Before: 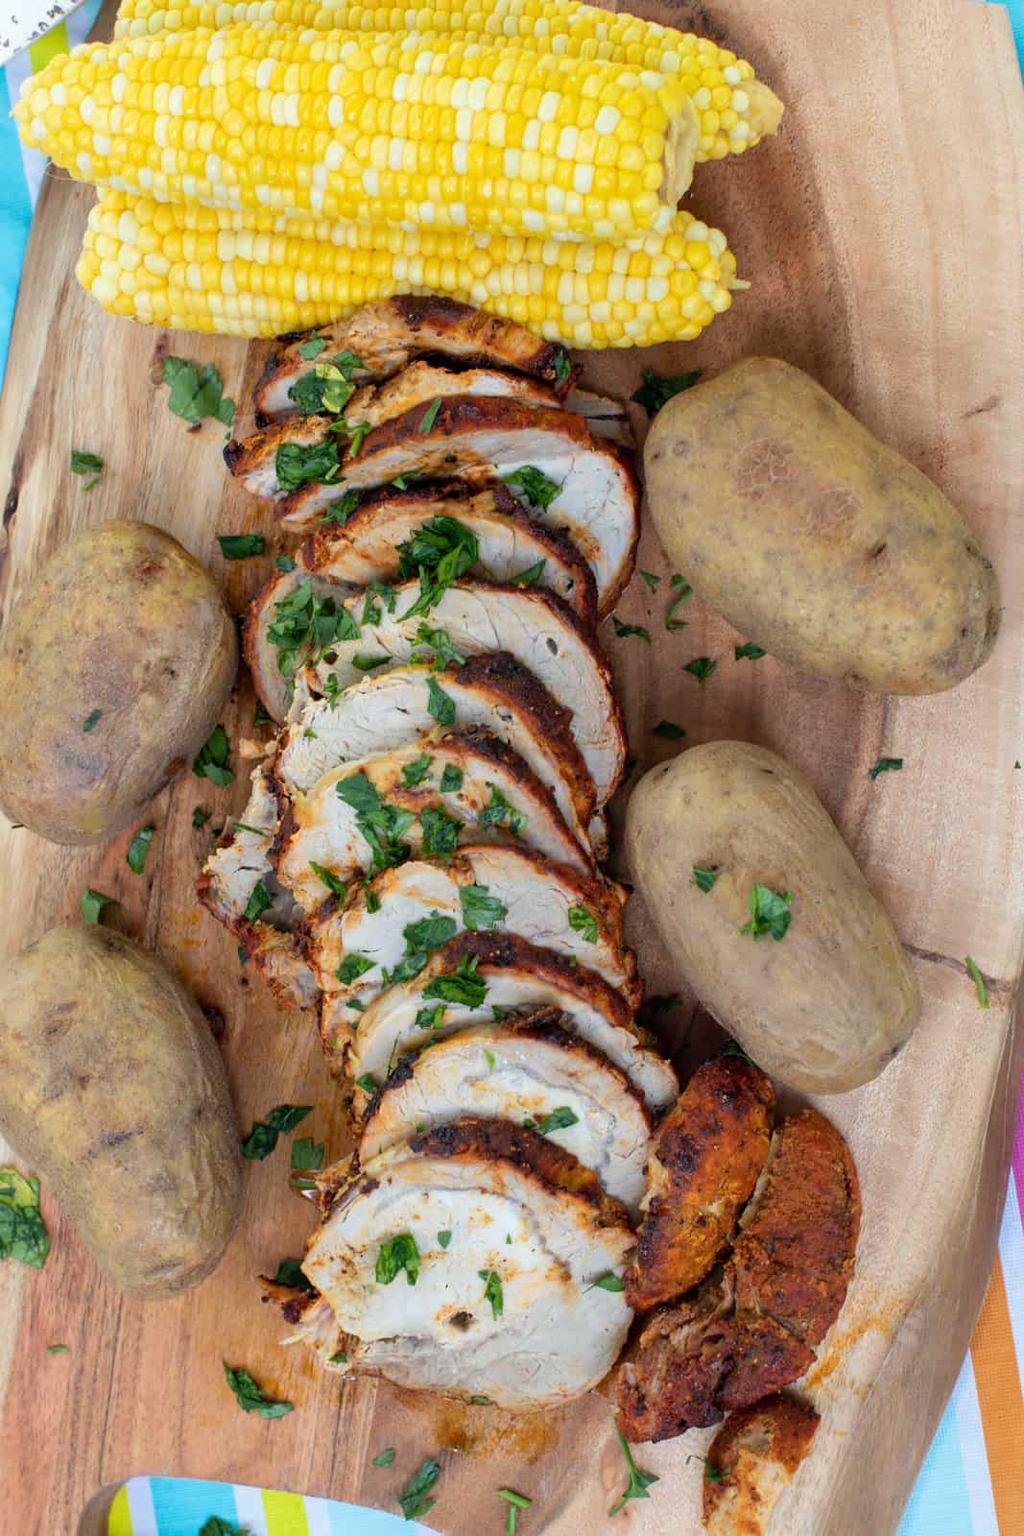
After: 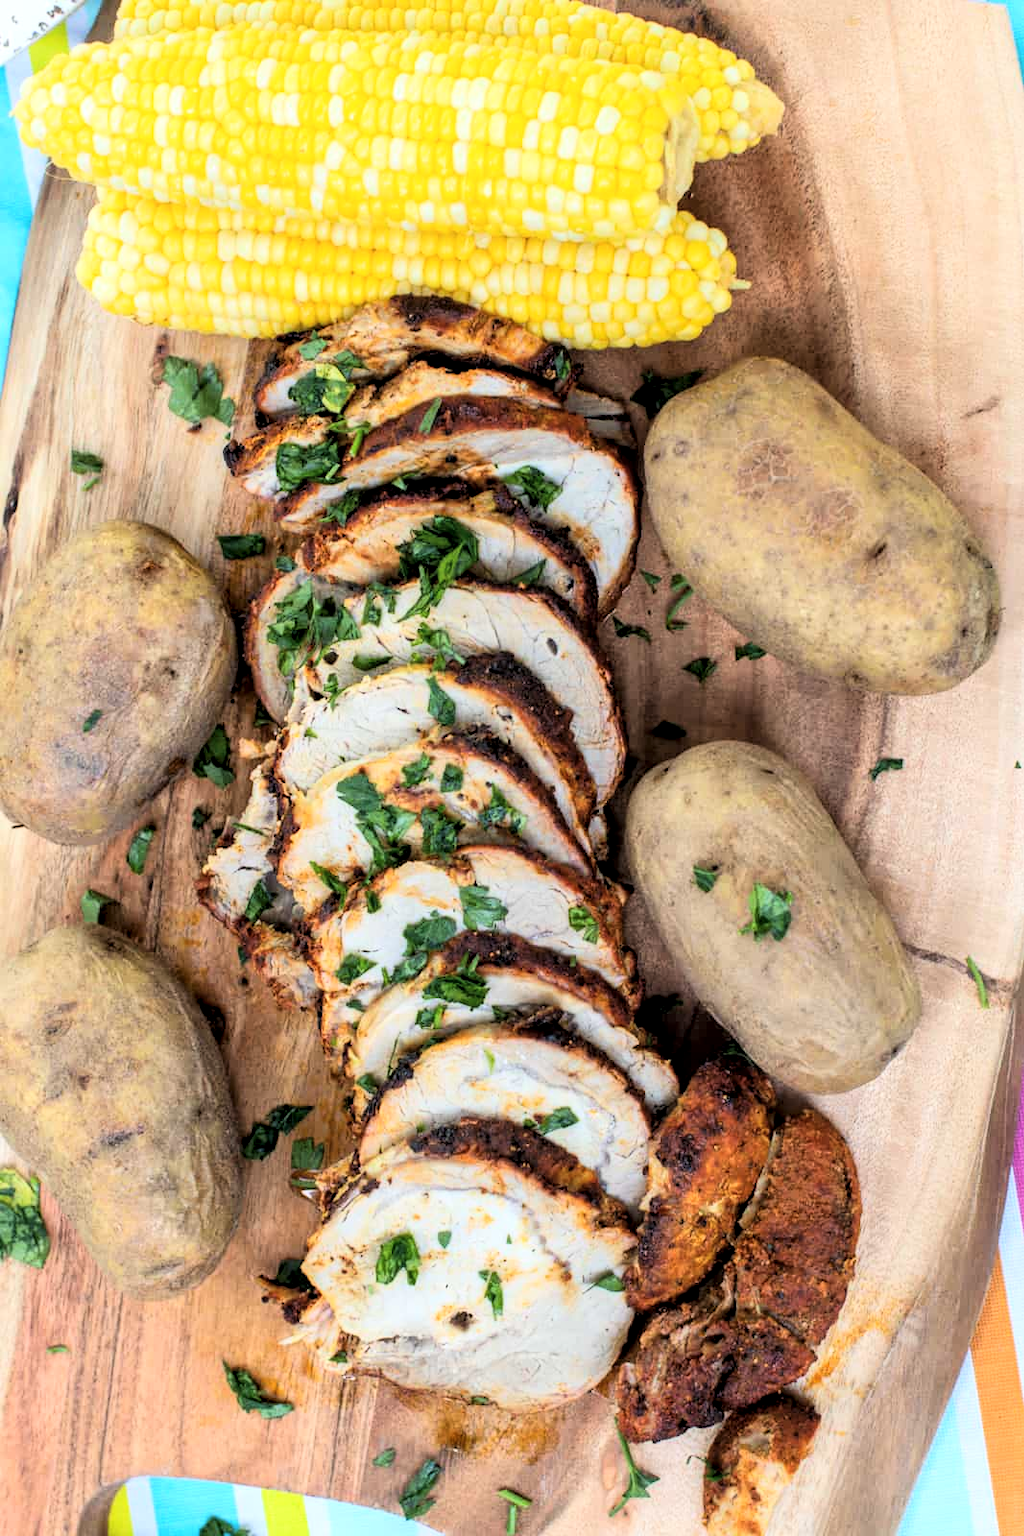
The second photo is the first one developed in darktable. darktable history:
tone curve: curves: ch0 [(0, 0) (0.003, 0.008) (0.011, 0.008) (0.025, 0.011) (0.044, 0.017) (0.069, 0.026) (0.1, 0.039) (0.136, 0.054) (0.177, 0.093) (0.224, 0.15) (0.277, 0.21) (0.335, 0.285) (0.399, 0.366) (0.468, 0.462) (0.543, 0.564) (0.623, 0.679) (0.709, 0.79) (0.801, 0.883) (0.898, 0.95) (1, 1)], color space Lab, linked channels, preserve colors none
local contrast: shadows 90%, midtone range 0.496
contrast brightness saturation: brightness 0.138
